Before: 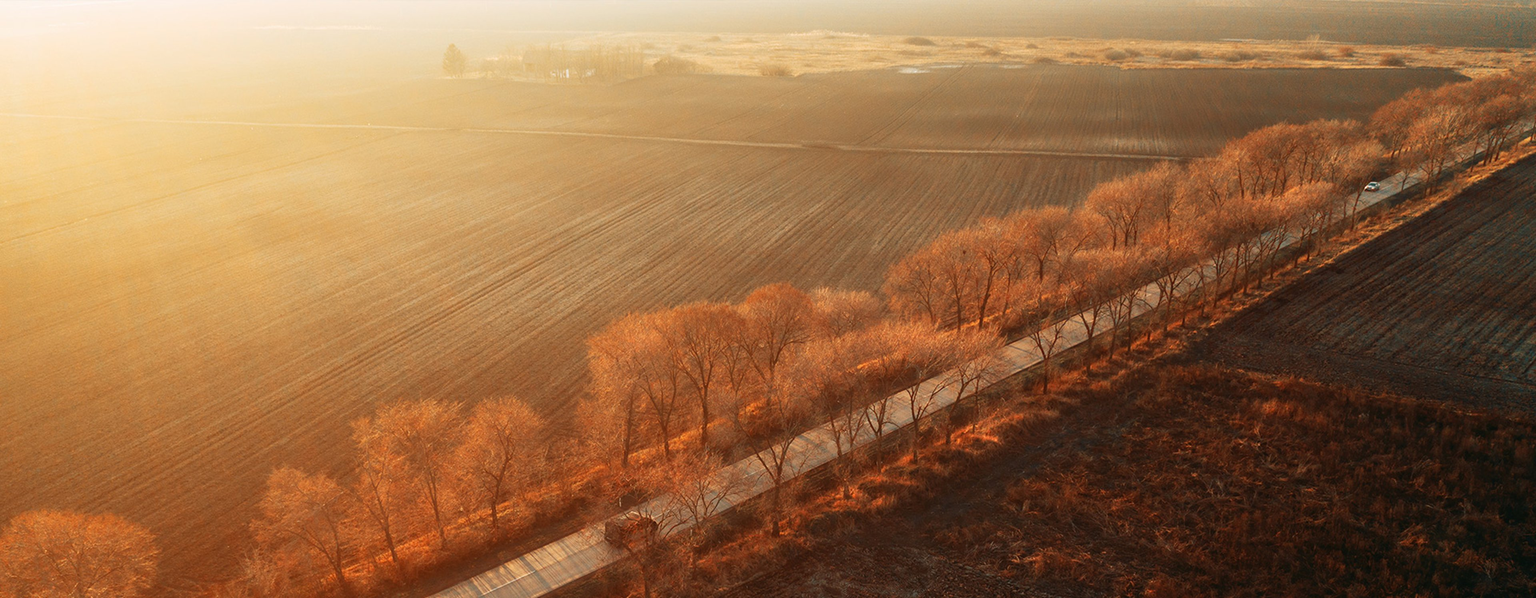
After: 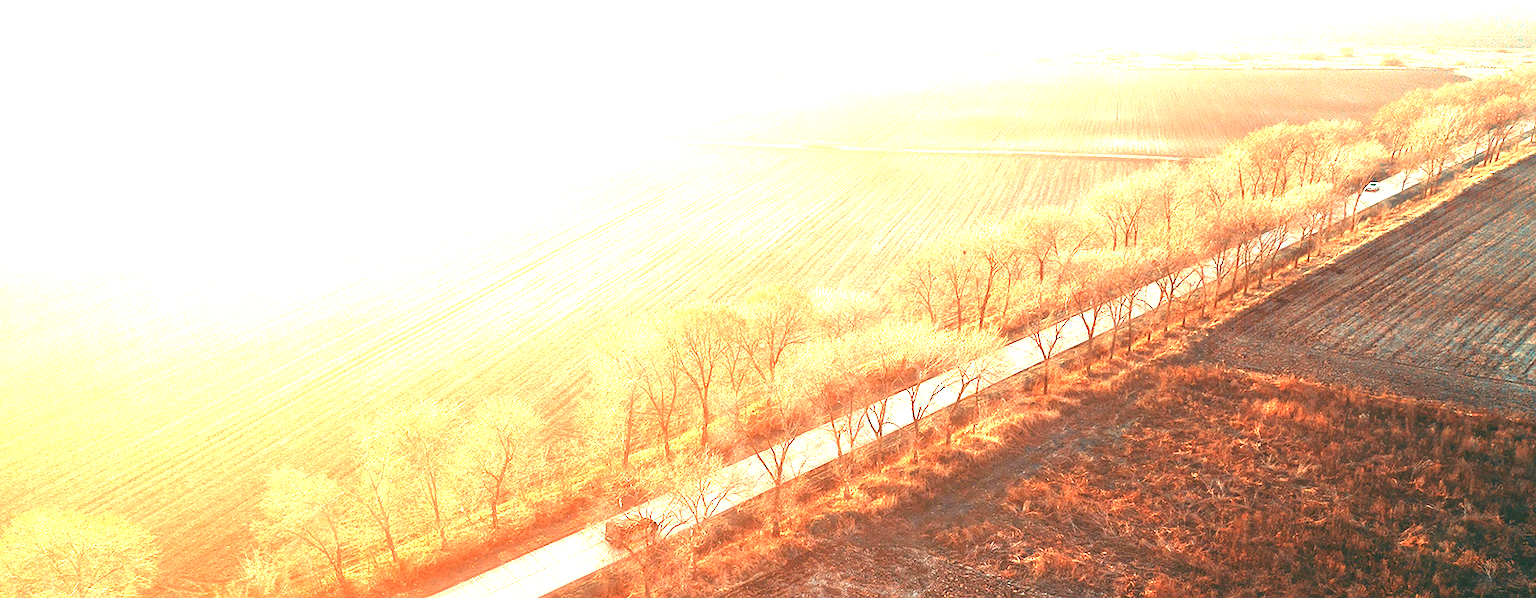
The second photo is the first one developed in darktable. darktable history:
exposure: exposure 3.06 EV, compensate exposure bias true, compensate highlight preservation false
sharpen: on, module defaults
color correction: highlights a* -0.076, highlights b* -5.87, shadows a* -0.133, shadows b* -0.115
